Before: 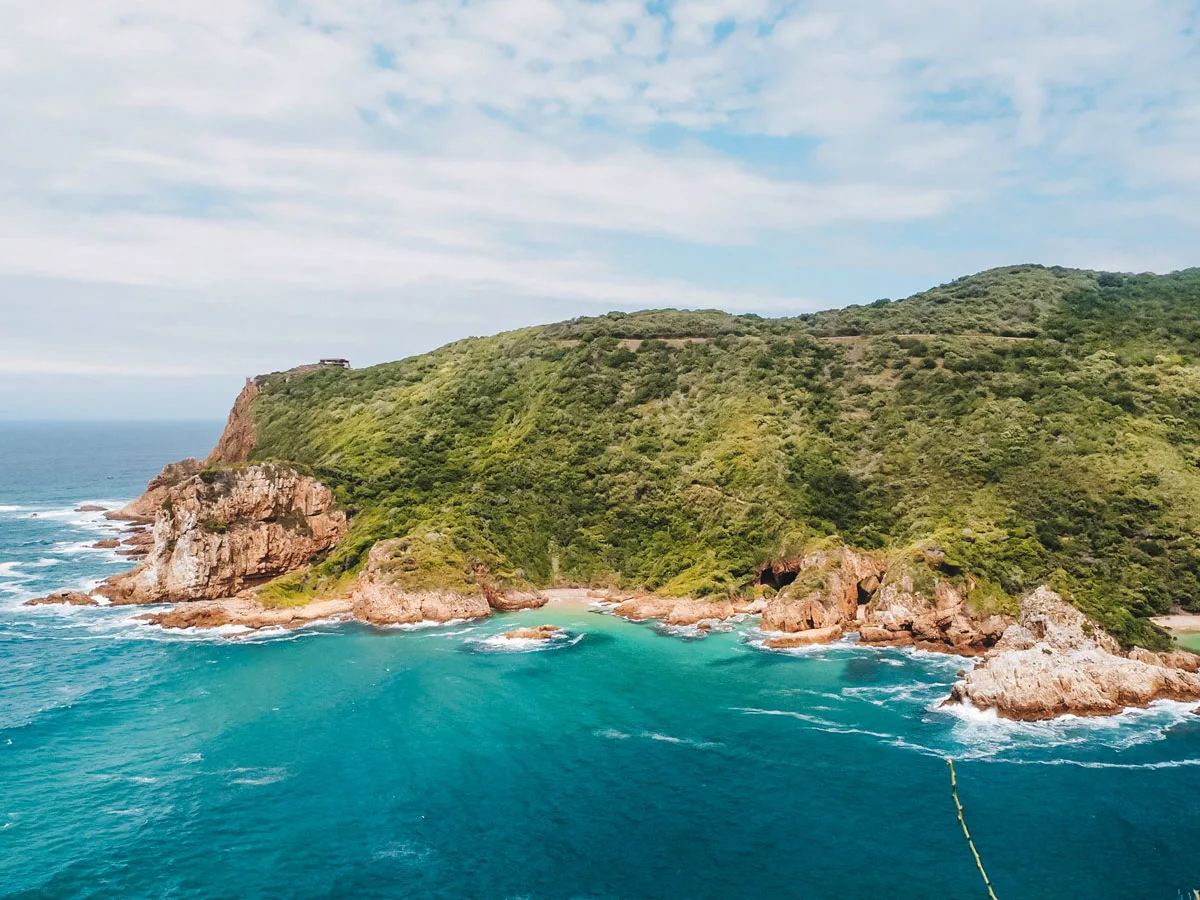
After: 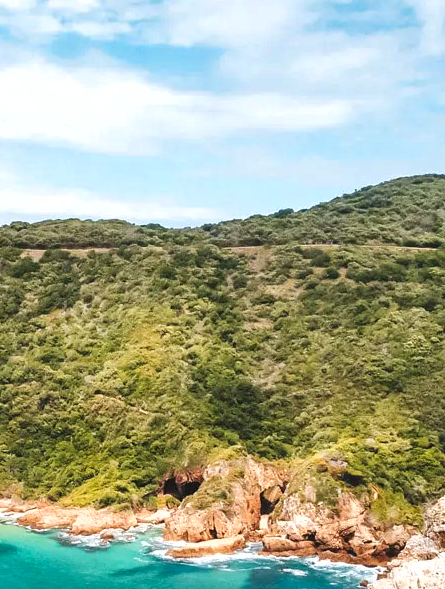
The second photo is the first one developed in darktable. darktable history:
exposure: exposure 0.474 EV, compensate highlight preservation false
crop and rotate: left 49.822%, top 10.083%, right 13.076%, bottom 24.441%
shadows and highlights: low approximation 0.01, soften with gaussian
